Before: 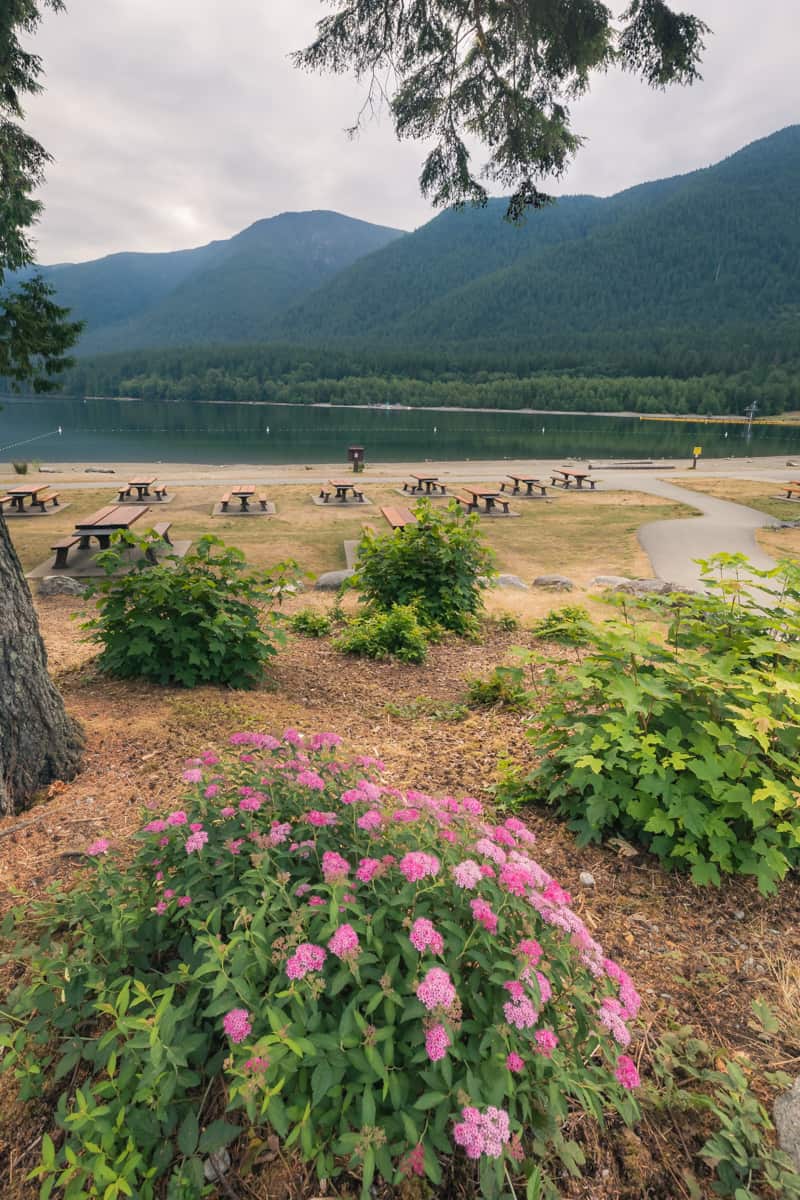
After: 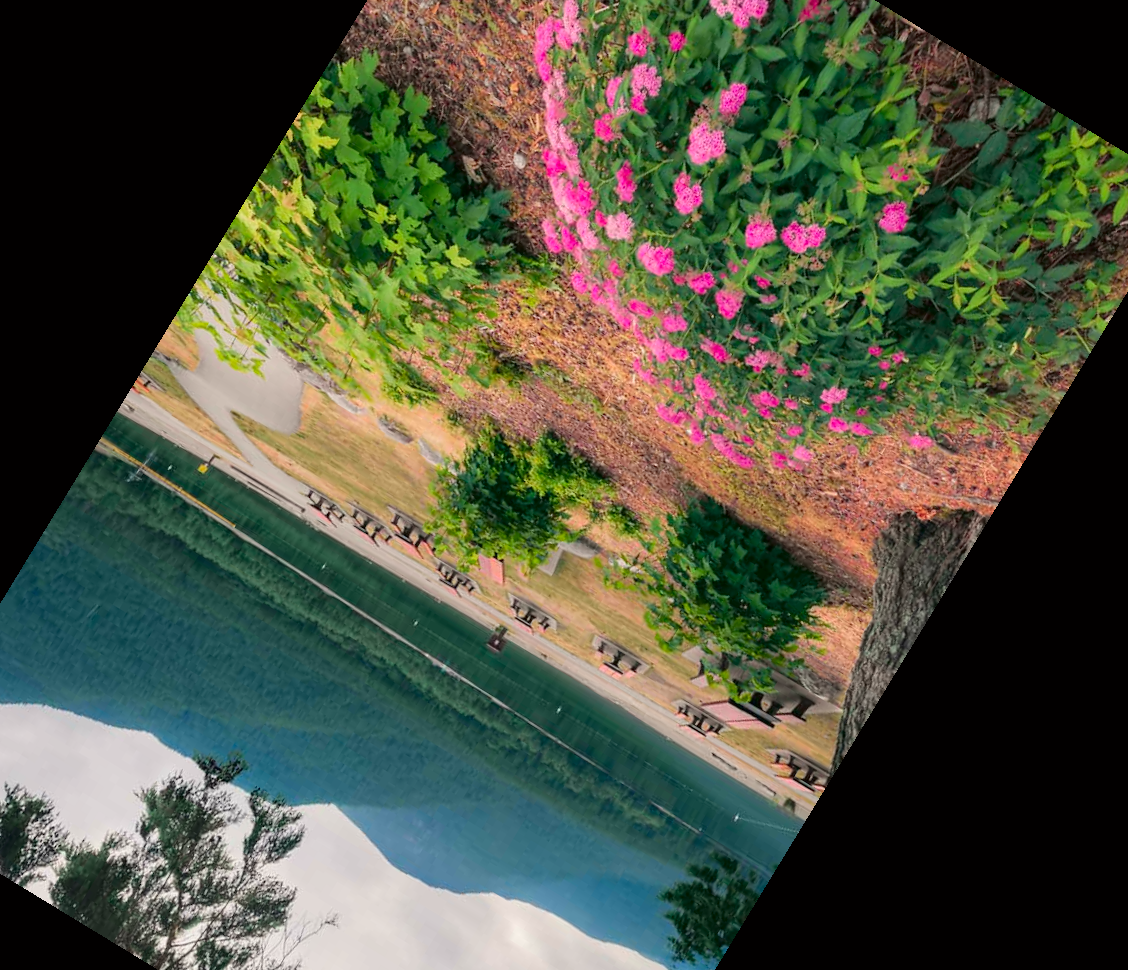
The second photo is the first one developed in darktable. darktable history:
crop and rotate: angle 148.68°, left 9.111%, top 15.603%, right 4.588%, bottom 17.041%
color calibration: output R [0.946, 0.065, -0.013, 0], output G [-0.246, 1.264, -0.017, 0], output B [0.046, -0.098, 1.05, 0], illuminant custom, x 0.344, y 0.359, temperature 5045.54 K
shadows and highlights: radius 334.93, shadows 63.48, highlights 6.06, compress 87.7%, highlights color adjustment 39.73%, soften with gaussian
tone curve: curves: ch0 [(0, 0) (0.068, 0.031) (0.183, 0.13) (0.341, 0.319) (0.547, 0.545) (0.828, 0.817) (1, 0.968)]; ch1 [(0, 0) (0.23, 0.166) (0.34, 0.308) (0.371, 0.337) (0.429, 0.408) (0.477, 0.466) (0.499, 0.5) (0.529, 0.528) (0.559, 0.578) (0.743, 0.798) (1, 1)]; ch2 [(0, 0) (0.431, 0.419) (0.495, 0.502) (0.524, 0.525) (0.568, 0.543) (0.6, 0.597) (0.634, 0.644) (0.728, 0.722) (1, 1)], color space Lab, independent channels, preserve colors none
